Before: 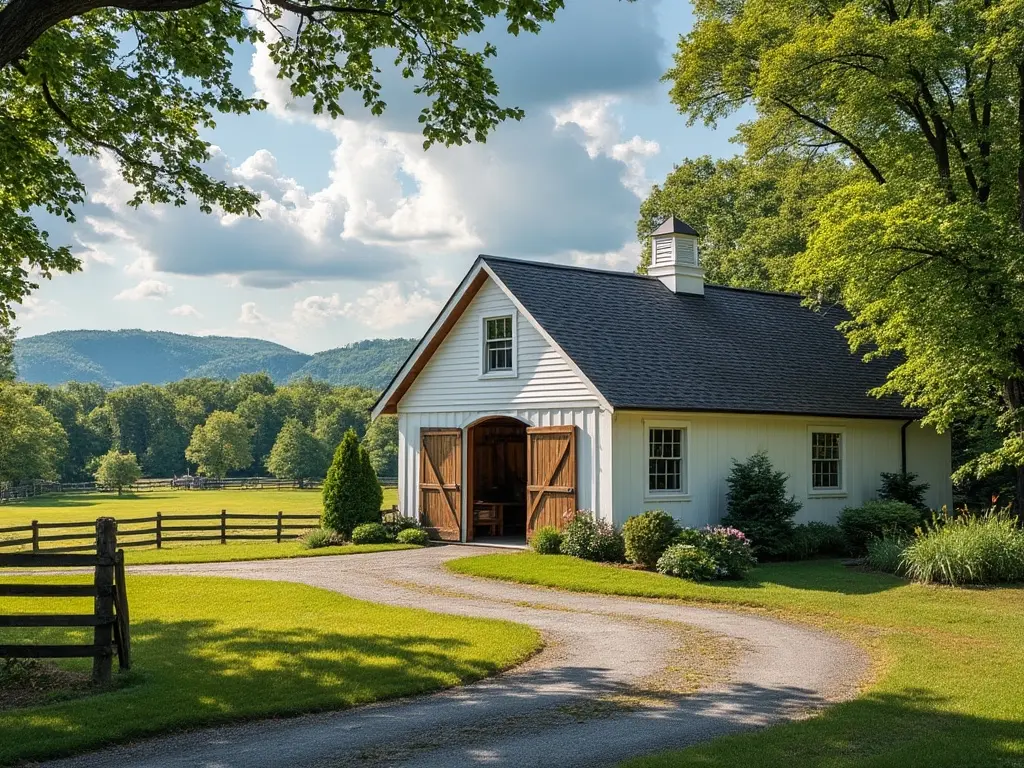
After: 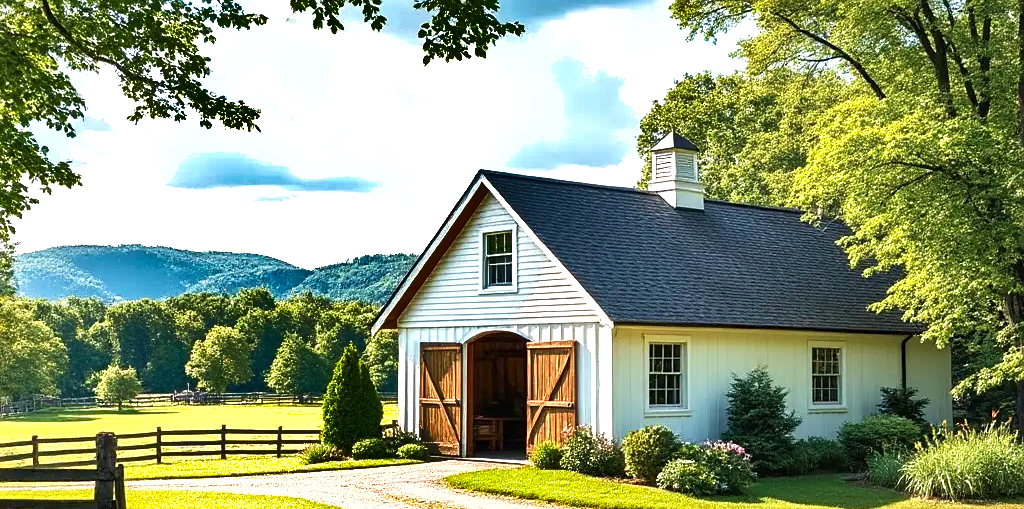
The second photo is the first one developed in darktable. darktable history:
exposure: black level correction 0, exposure 1.199 EV, compensate exposure bias true, compensate highlight preservation false
velvia: on, module defaults
crop: top 11.138%, bottom 22.493%
sharpen: amount 0.216
shadows and highlights: radius 109.23, shadows 41.13, highlights -72.7, low approximation 0.01, soften with gaussian
